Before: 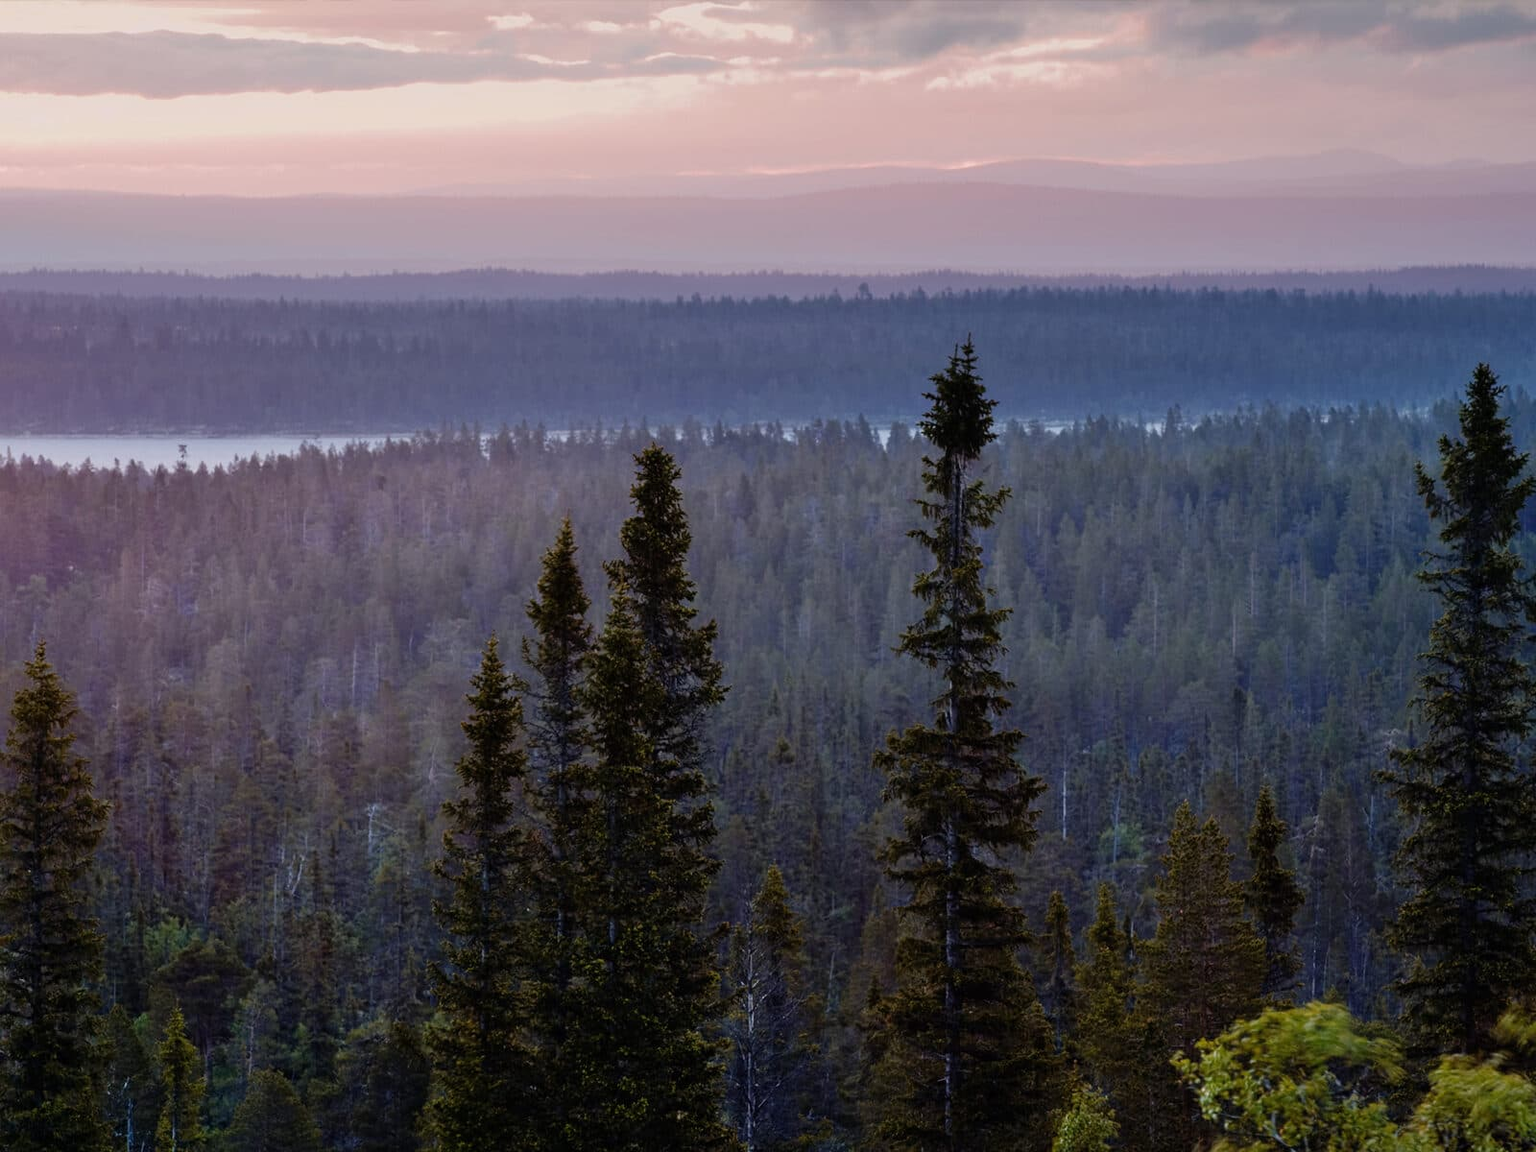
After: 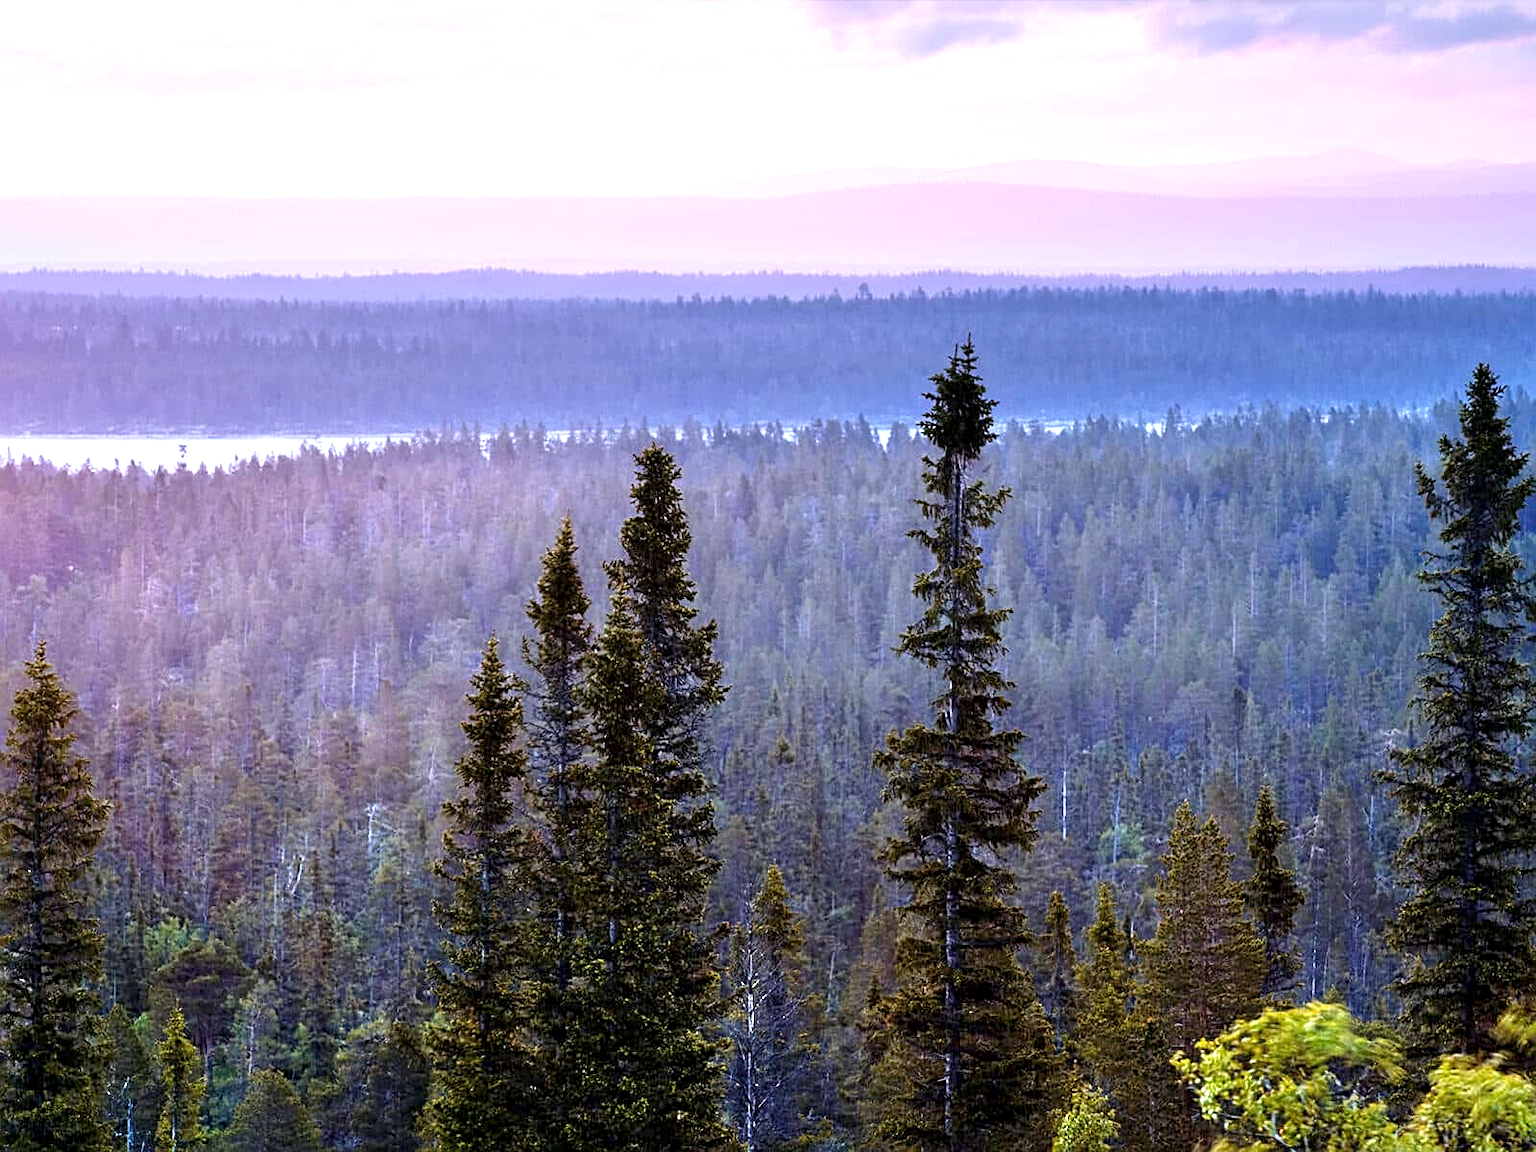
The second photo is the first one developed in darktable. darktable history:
exposure: black level correction 0.001, exposure 2 EV, compensate highlight preservation false
graduated density: hue 238.83°, saturation 50%
sharpen: on, module defaults
